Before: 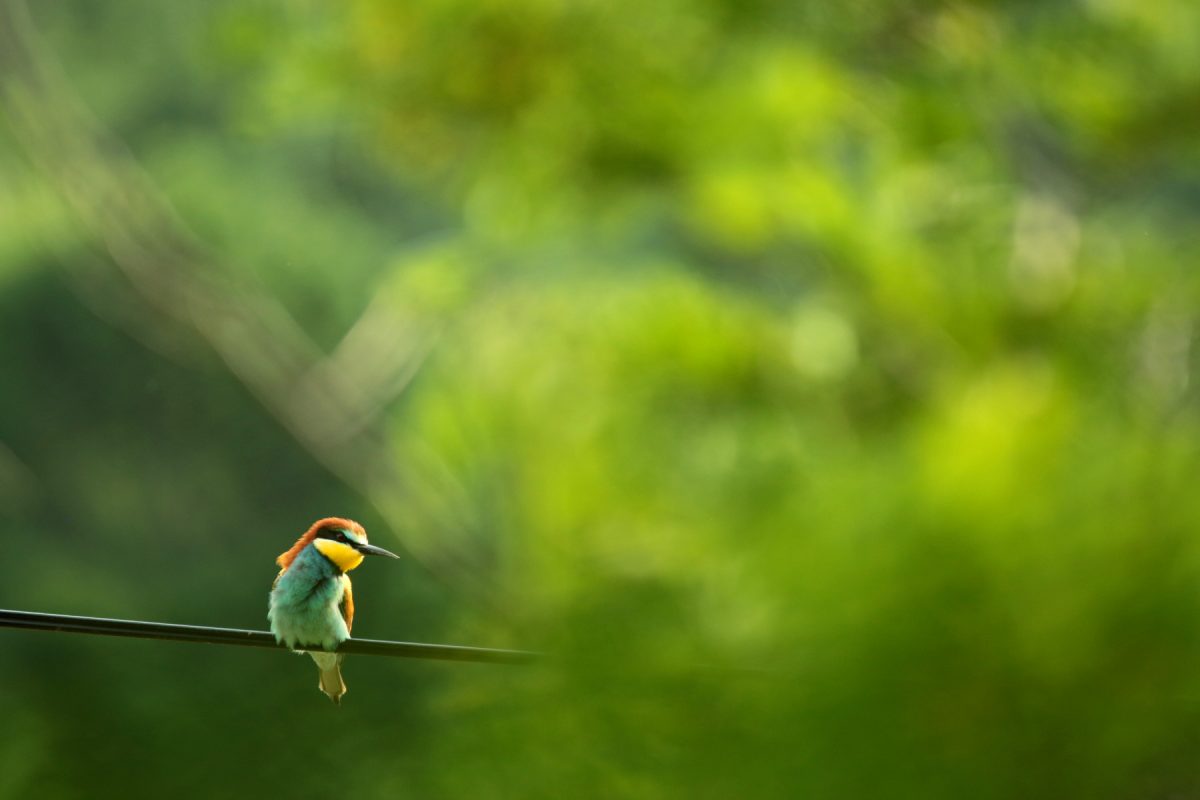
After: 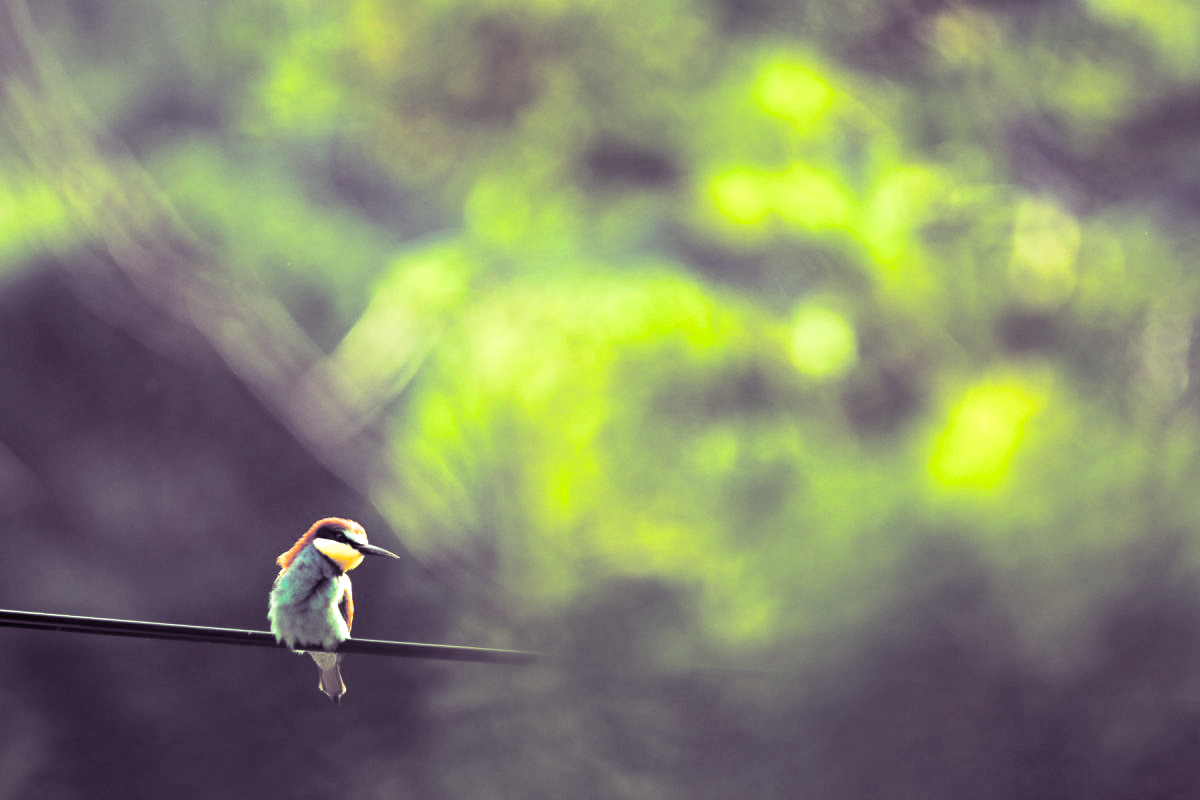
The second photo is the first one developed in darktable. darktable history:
split-toning: shadows › hue 266.4°, shadows › saturation 0.4, highlights › hue 61.2°, highlights › saturation 0.3, compress 0%
levels: levels [0, 0.394, 0.787]
